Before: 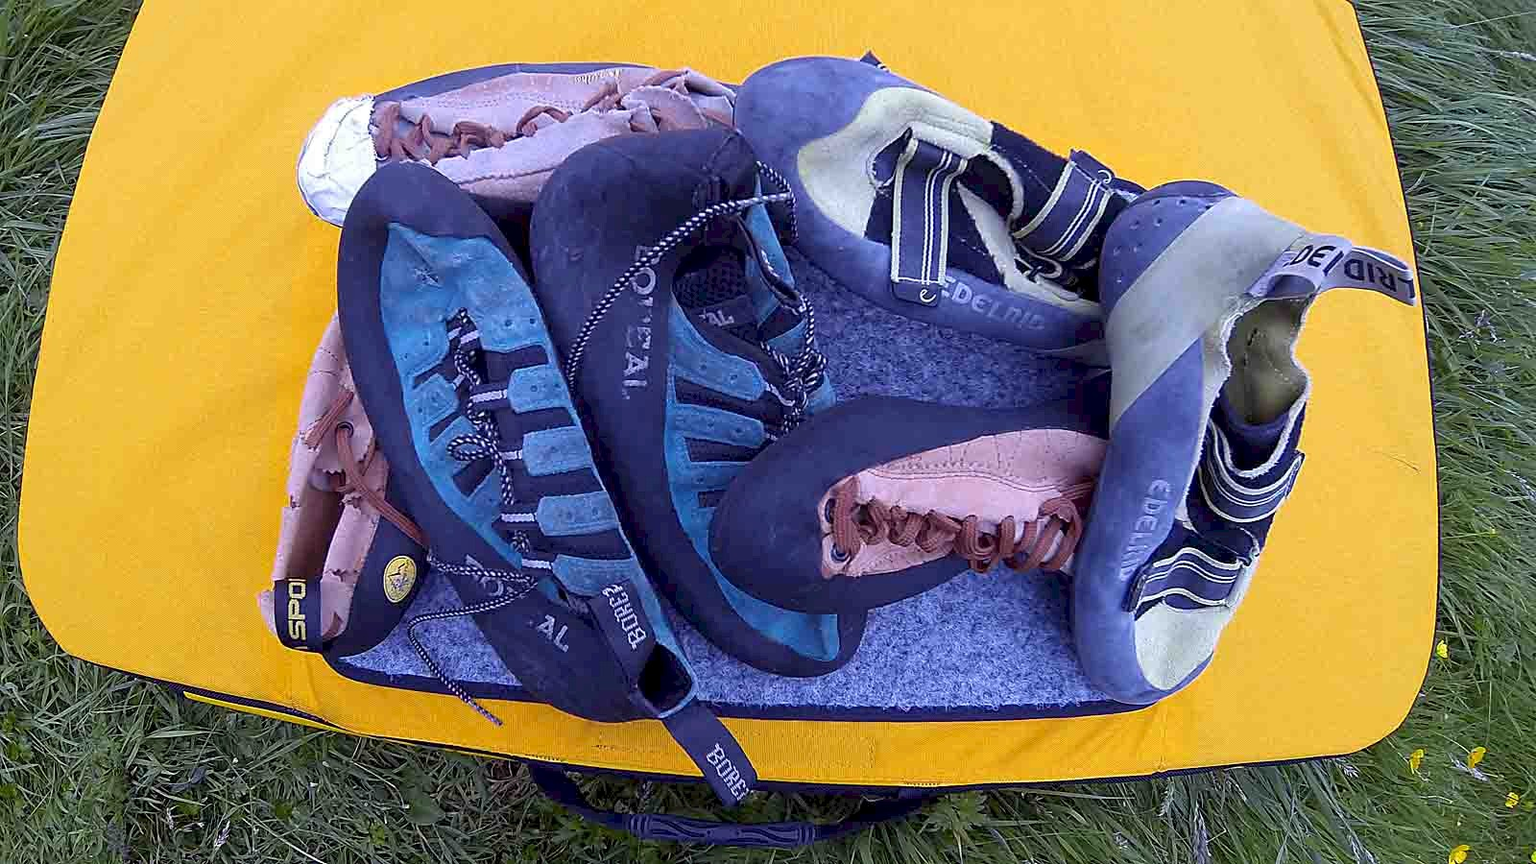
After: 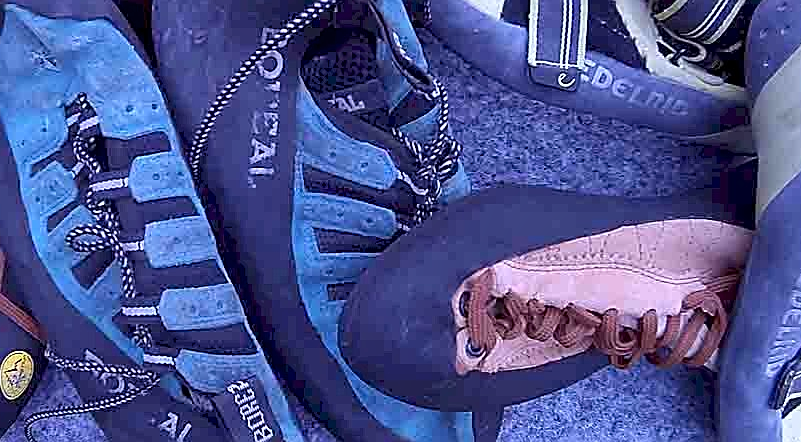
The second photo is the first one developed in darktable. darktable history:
exposure: exposure 0.203 EV, compensate highlight preservation false
crop: left 25.037%, top 25.386%, right 24.839%, bottom 25.488%
sharpen: on, module defaults
shadows and highlights: low approximation 0.01, soften with gaussian
